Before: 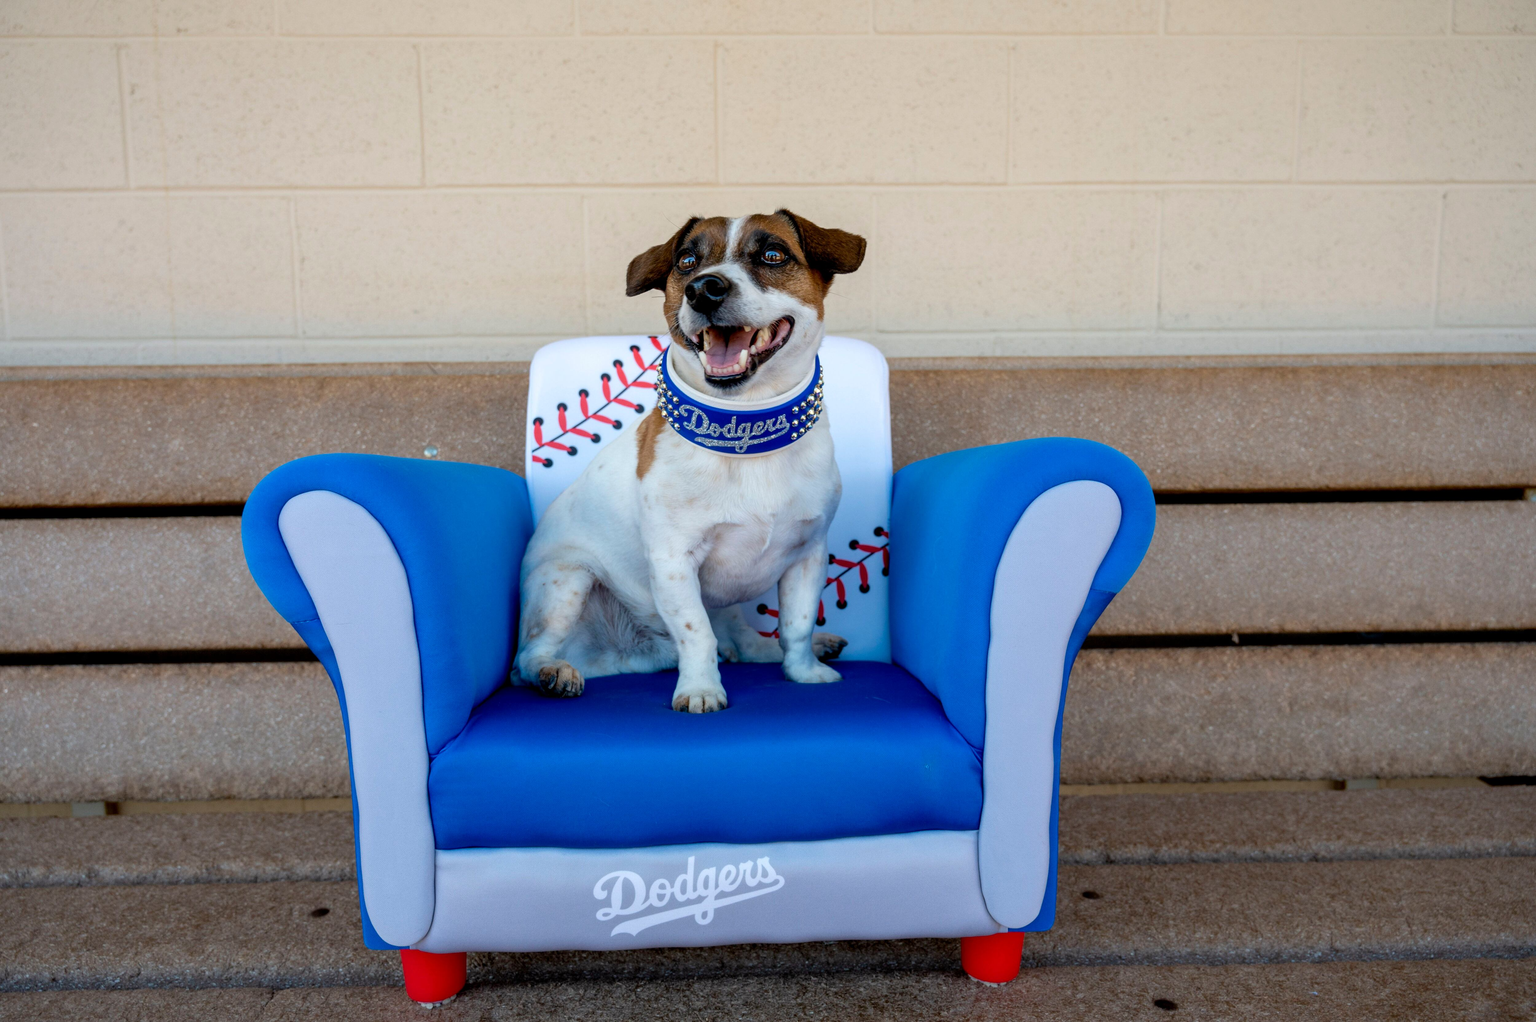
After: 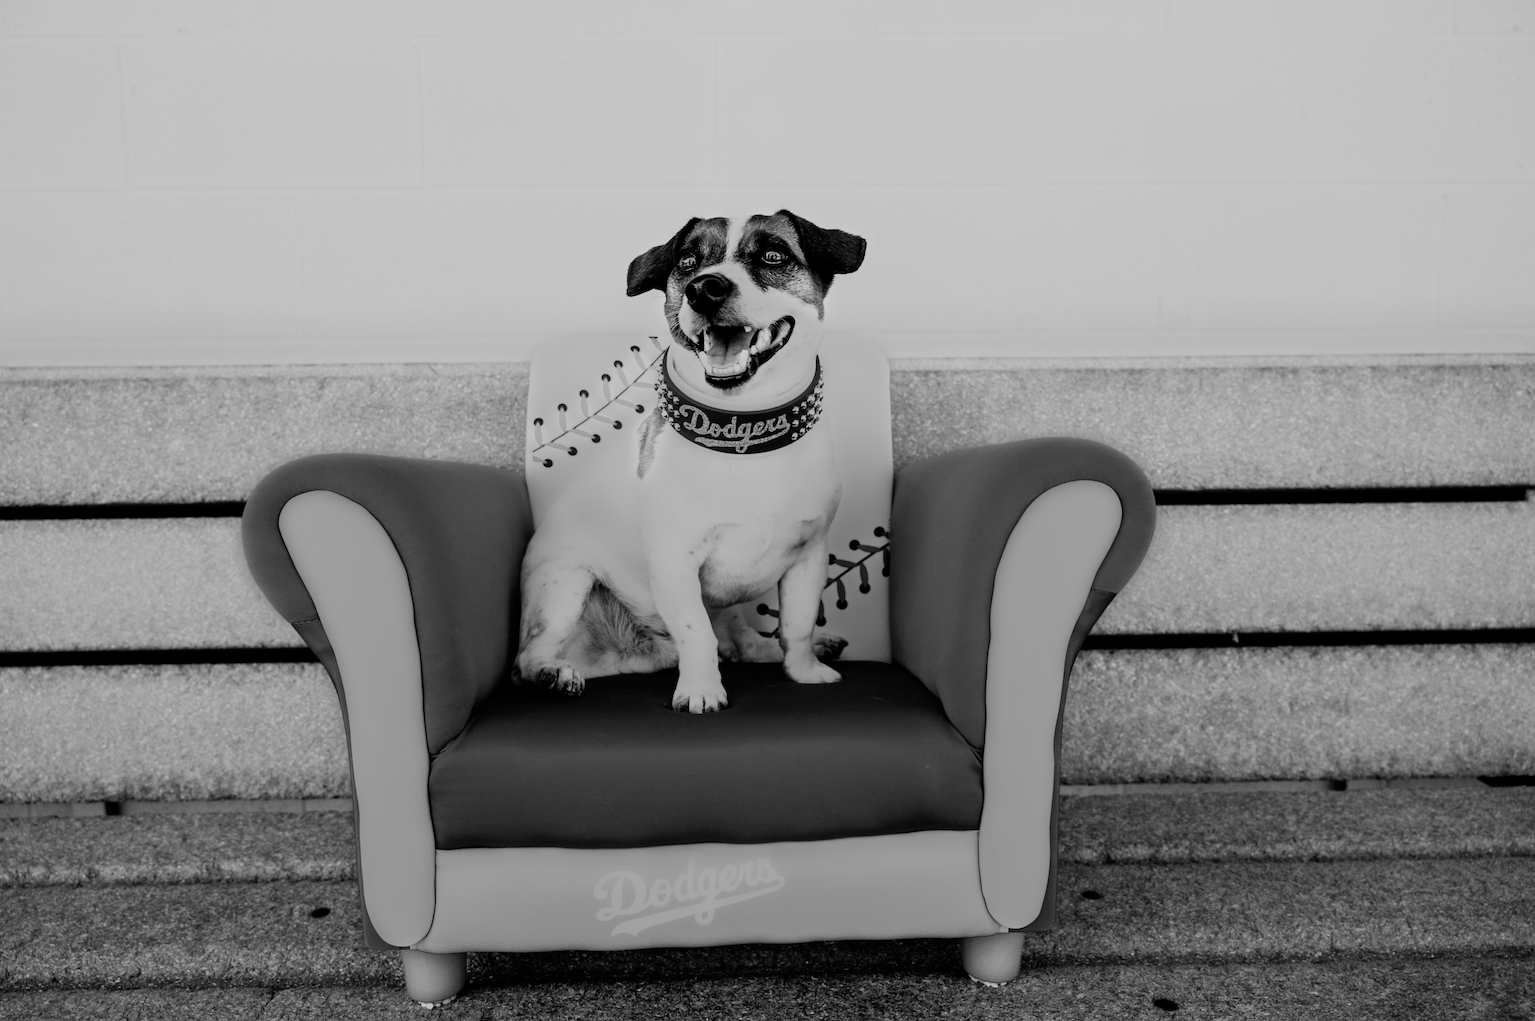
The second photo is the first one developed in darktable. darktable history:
monochrome: a 79.32, b 81.83, size 1.1
contrast brightness saturation: contrast 0.08, saturation 0.02
rgb curve: curves: ch0 [(0, 0) (0.21, 0.15) (0.24, 0.21) (0.5, 0.75) (0.75, 0.96) (0.89, 0.99) (1, 1)]; ch1 [(0, 0.02) (0.21, 0.13) (0.25, 0.2) (0.5, 0.67) (0.75, 0.9) (0.89, 0.97) (1, 1)]; ch2 [(0, 0.02) (0.21, 0.13) (0.25, 0.2) (0.5, 0.67) (0.75, 0.9) (0.89, 0.97) (1, 1)], compensate middle gray true
